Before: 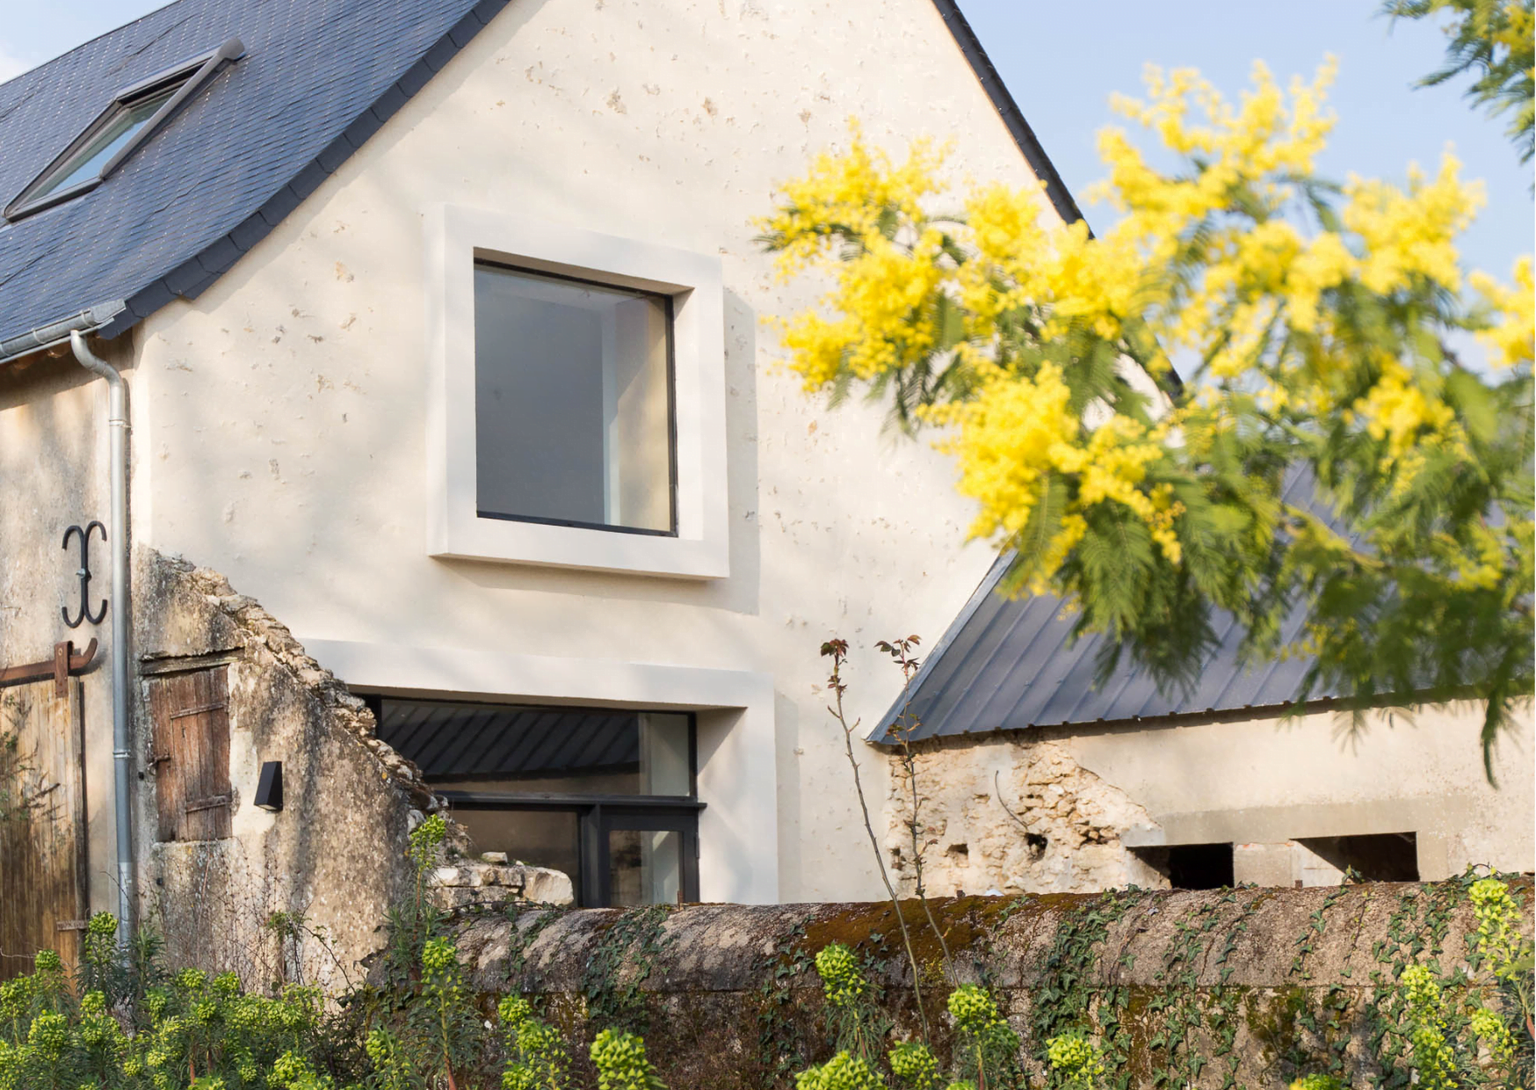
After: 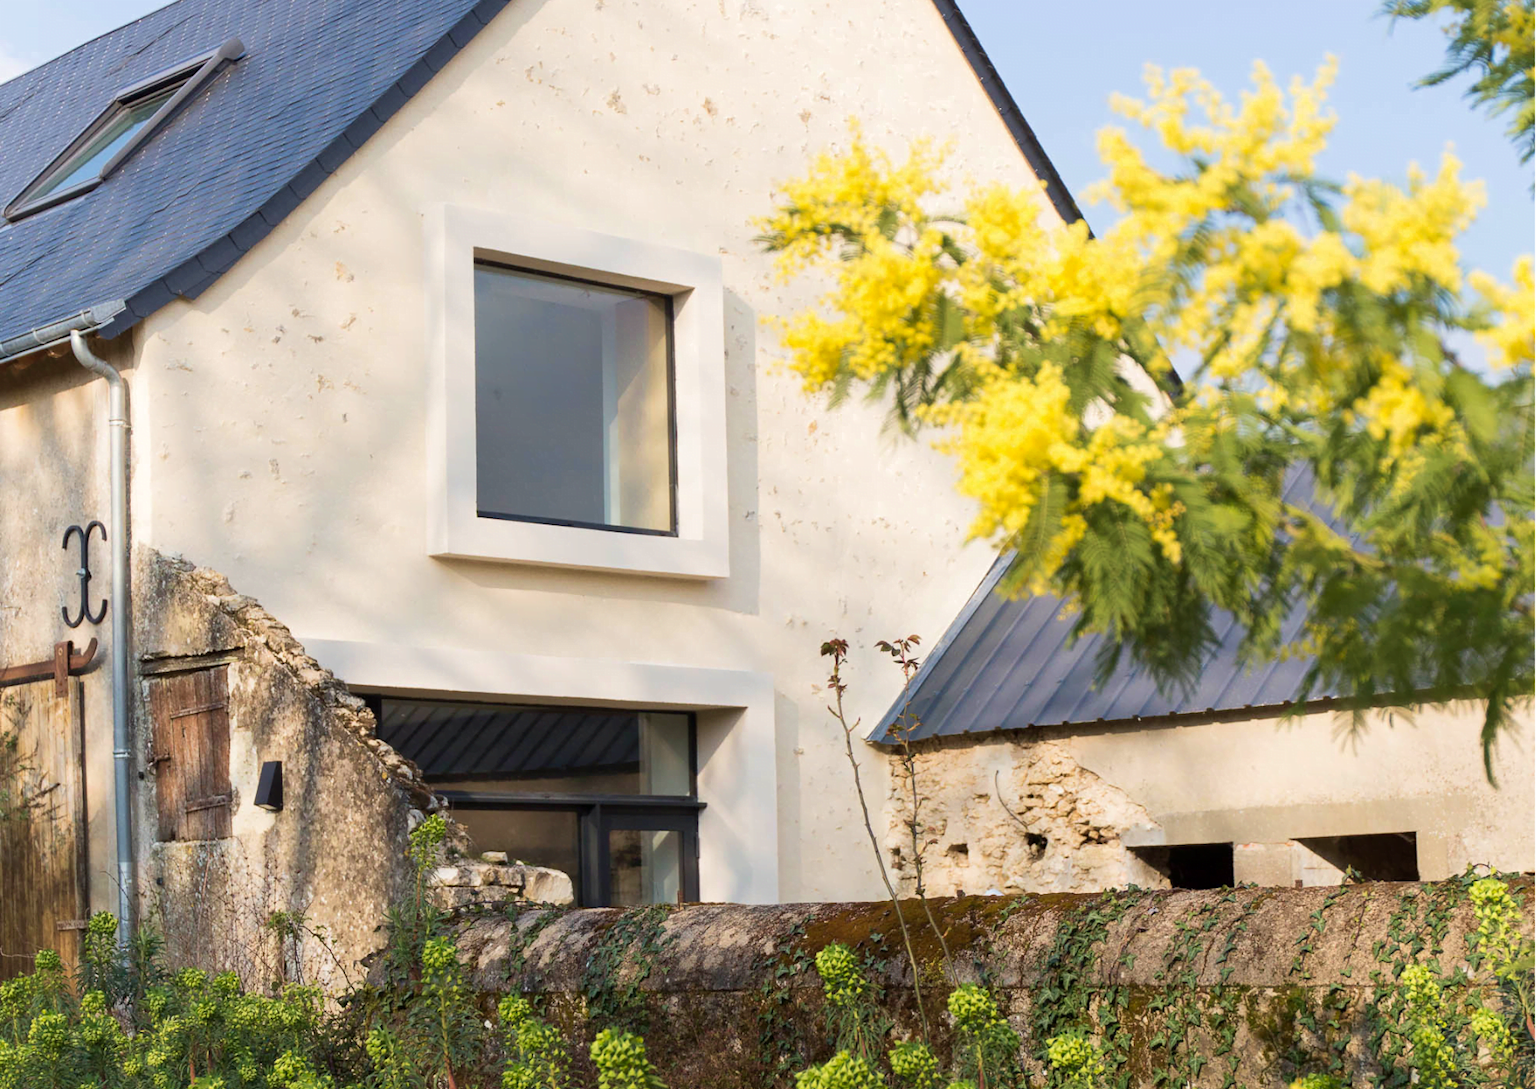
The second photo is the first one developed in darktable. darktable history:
velvia: strength 30.34%
